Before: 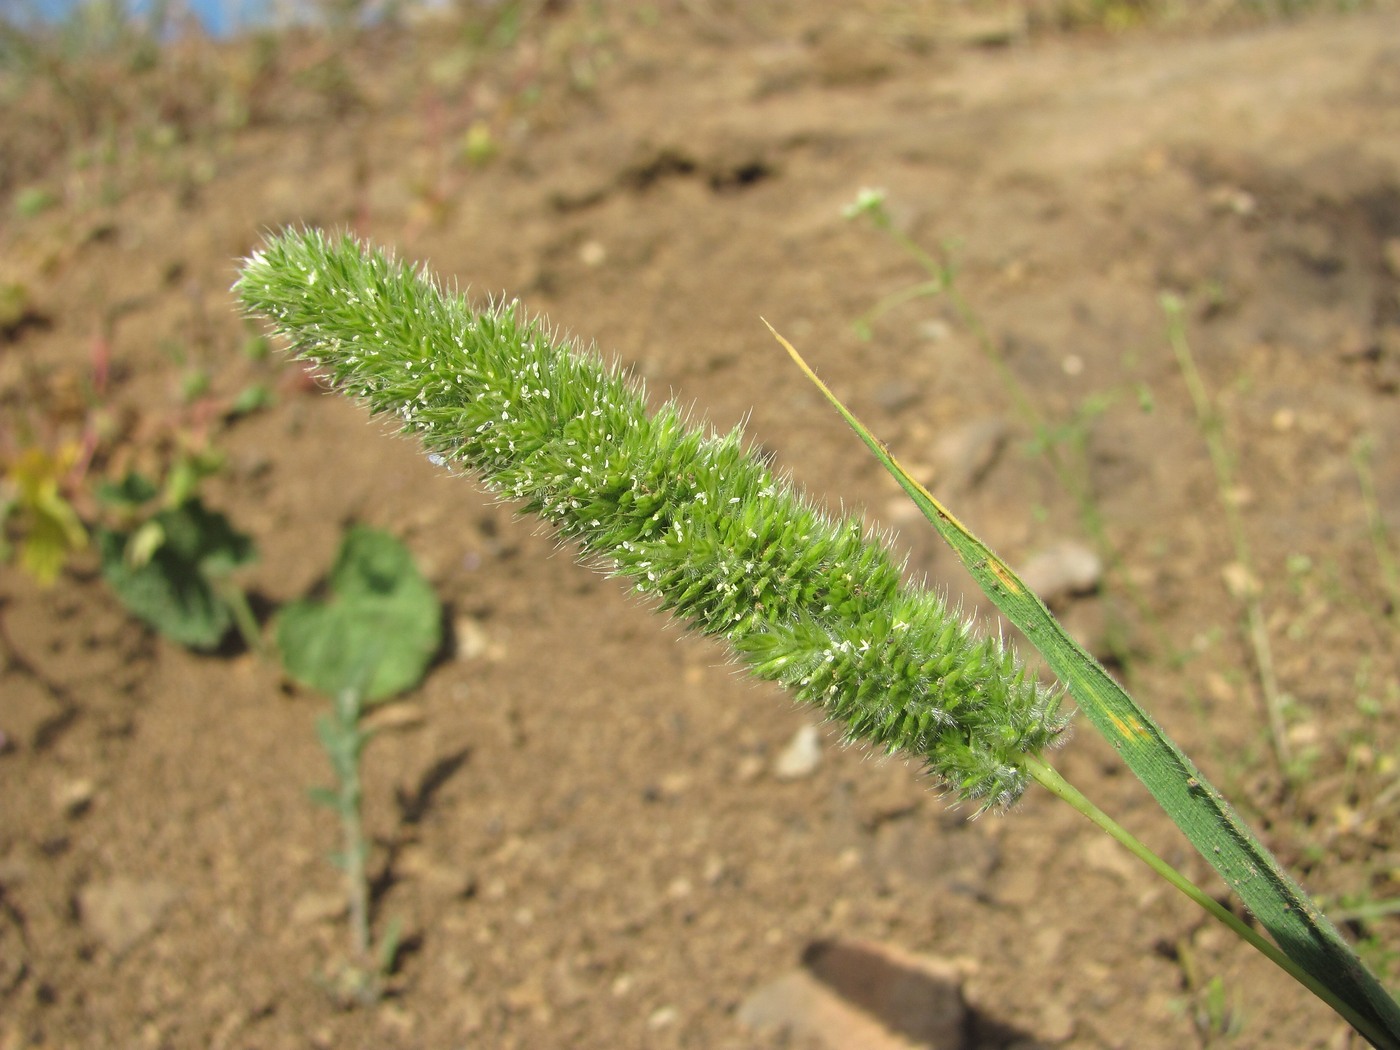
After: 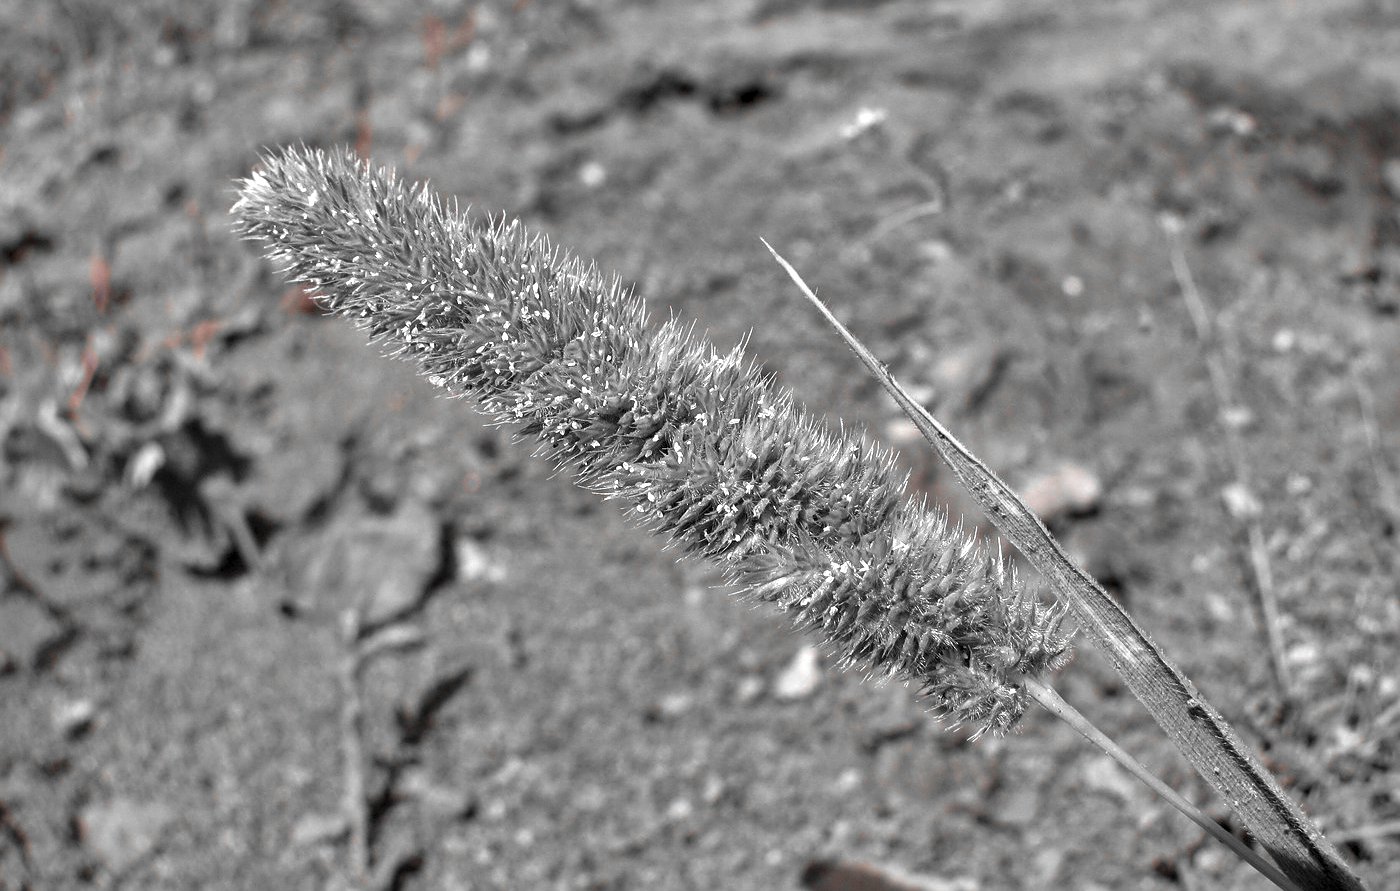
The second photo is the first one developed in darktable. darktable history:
local contrast: on, module defaults
crop: top 7.612%, bottom 7.451%
color calibration: illuminant custom, x 0.364, y 0.385, temperature 4526.28 K
sharpen: on, module defaults
color zones: curves: ch1 [(0, 0.006) (0.094, 0.285) (0.171, 0.001) (0.429, 0.001) (0.571, 0.003) (0.714, 0.004) (0.857, 0.004) (1, 0.006)]
contrast equalizer: y [[0.528, 0.548, 0.563, 0.562, 0.546, 0.526], [0.55 ×6], [0 ×6], [0 ×6], [0 ×6]]
shadows and highlights: shadows 20.89, highlights -81.61, soften with gaussian
